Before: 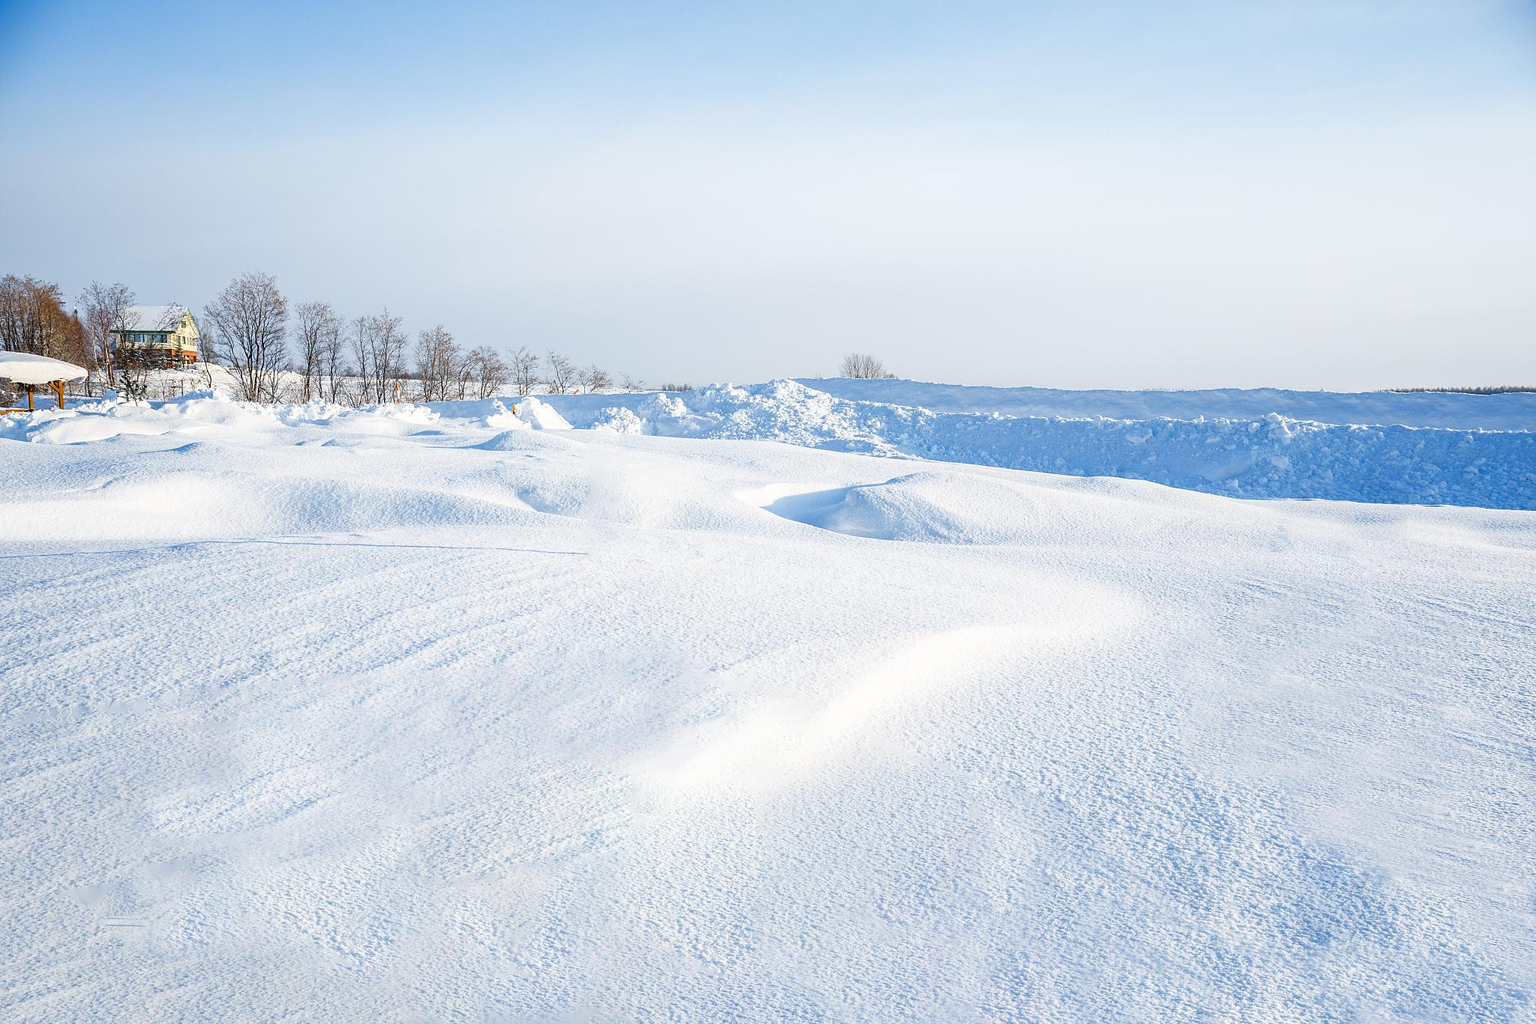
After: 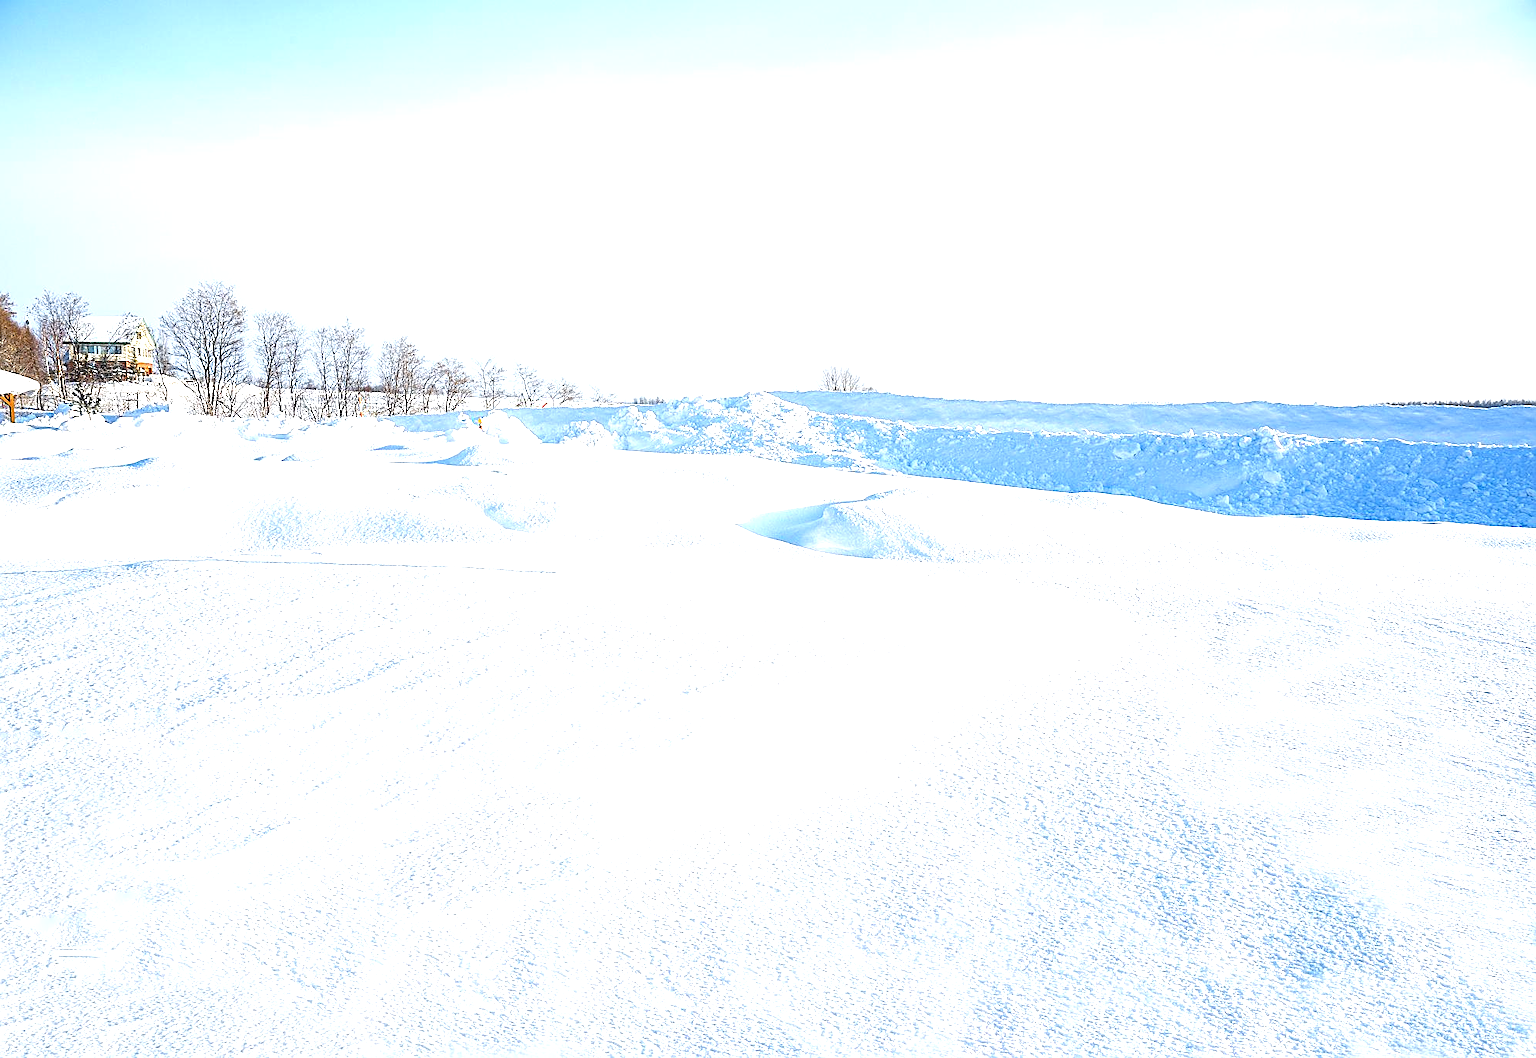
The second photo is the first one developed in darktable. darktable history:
exposure: black level correction -0.001, exposure 0.9 EV, compensate exposure bias true, compensate highlight preservation false
sharpen: on, module defaults
crop and rotate: left 3.238%
